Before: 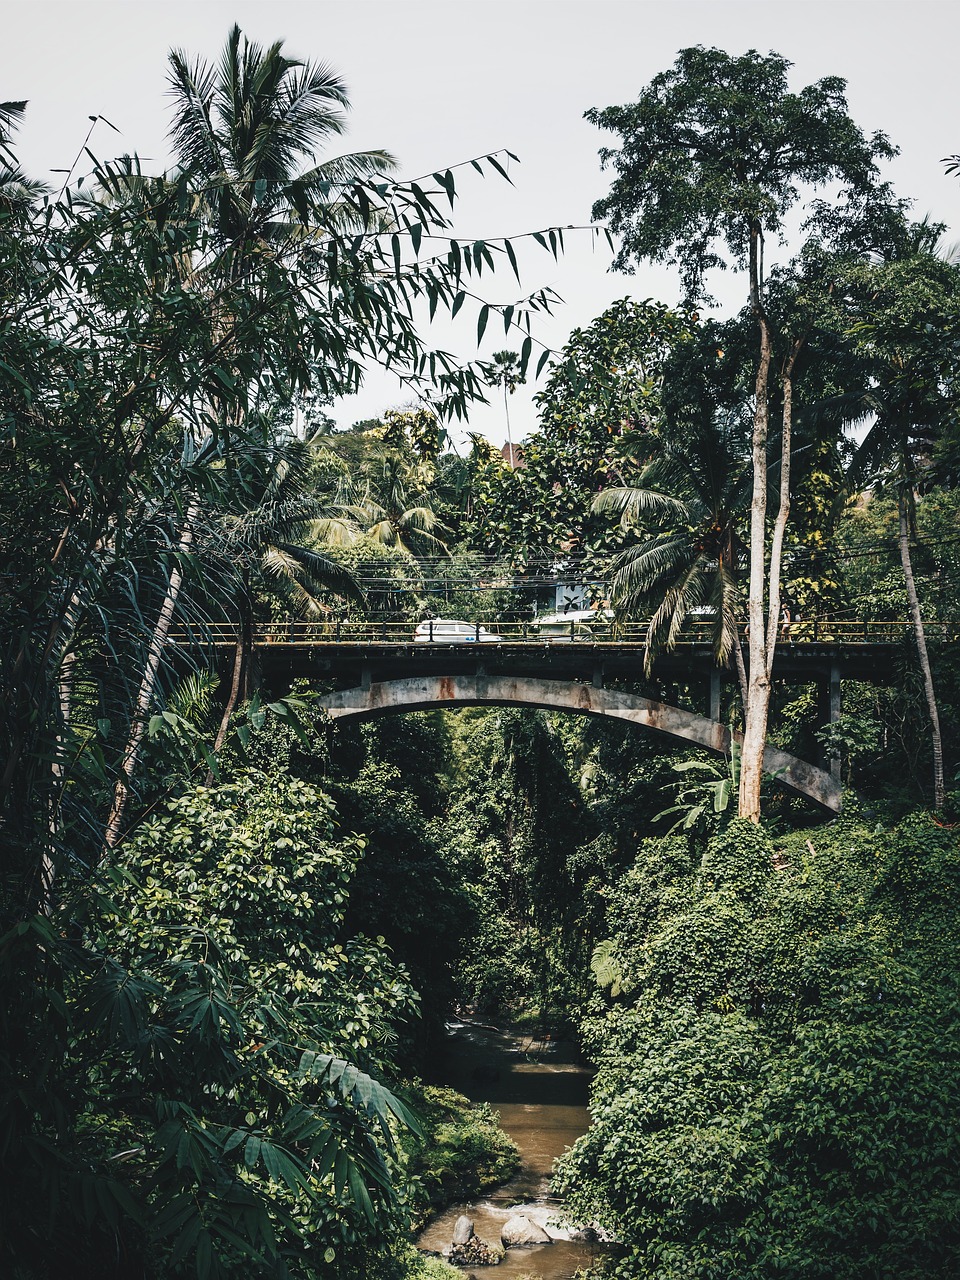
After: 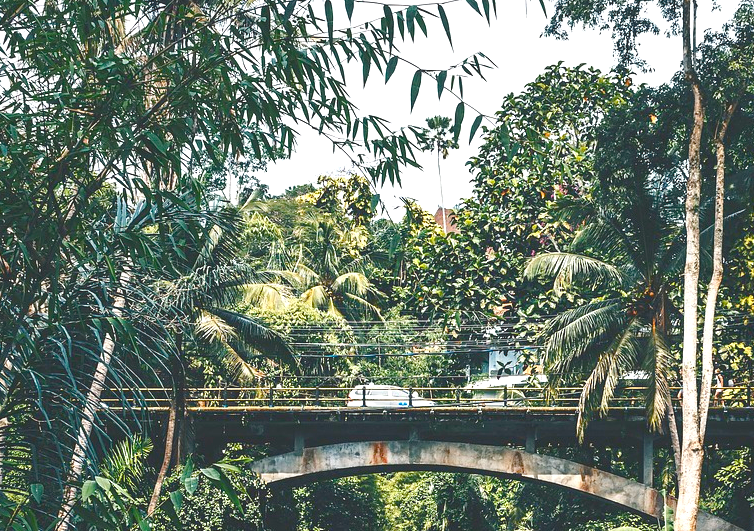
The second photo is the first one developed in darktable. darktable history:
crop: left 7.036%, top 18.398%, right 14.379%, bottom 40.043%
contrast brightness saturation: contrast -0.28
exposure: black level correction 0, exposure 1 EV, compensate exposure bias true, compensate highlight preservation false
color balance rgb: global offset › luminance -0.51%, perceptual saturation grading › global saturation 27.53%, perceptual saturation grading › highlights -25%, perceptual saturation grading › shadows 25%, perceptual brilliance grading › highlights 6.62%, perceptual brilliance grading › mid-tones 17.07%, perceptual brilliance grading › shadows -5.23%
